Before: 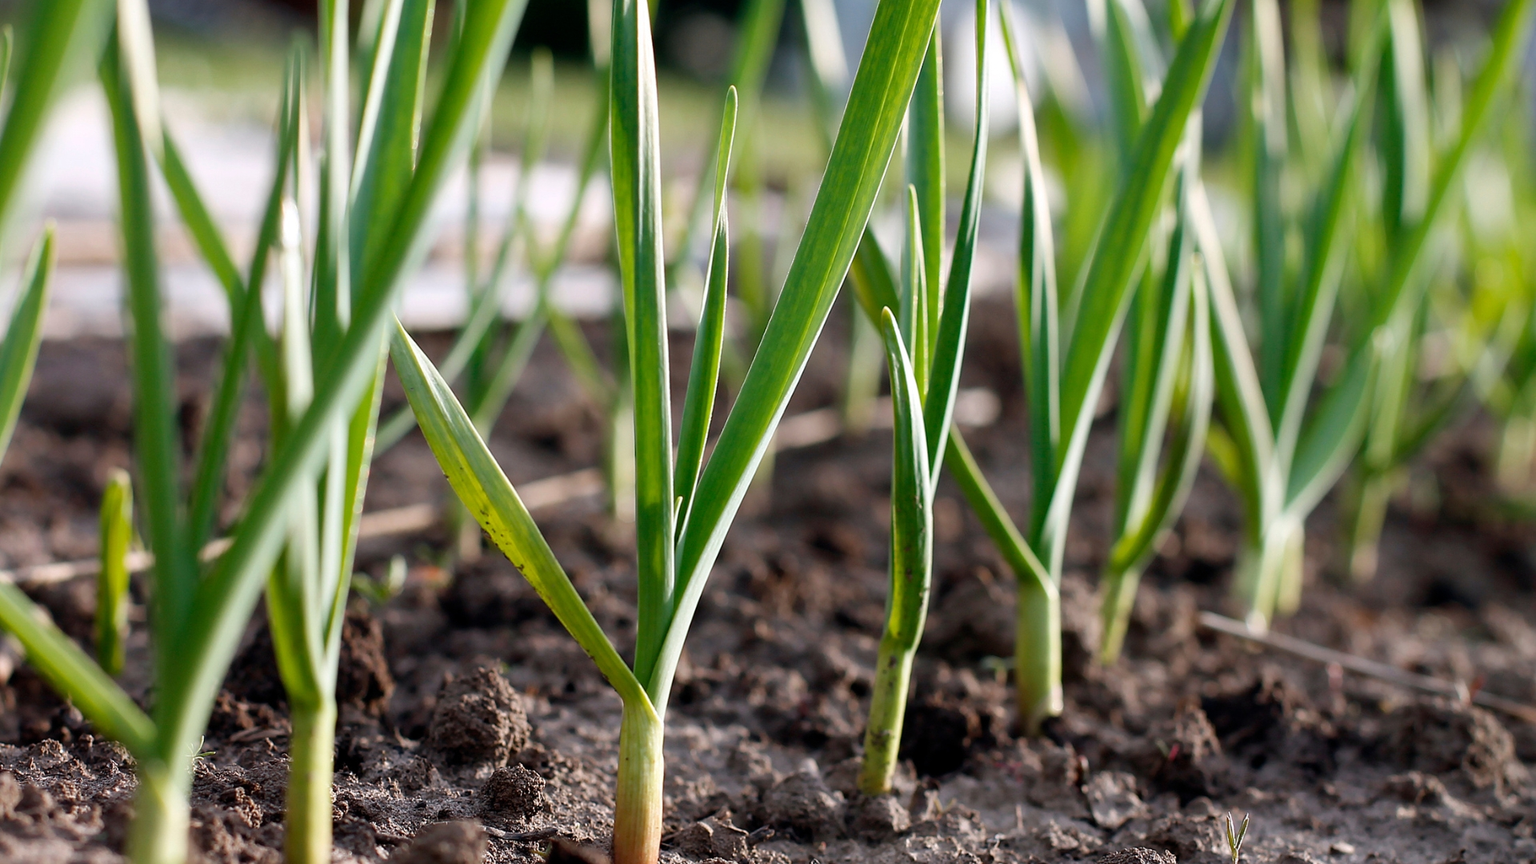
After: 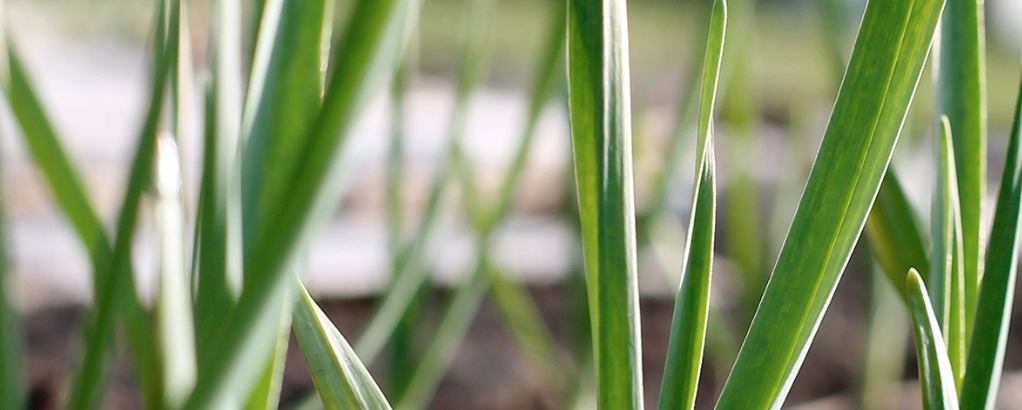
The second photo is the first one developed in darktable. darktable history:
crop: left 10.198%, top 10.684%, right 36.527%, bottom 51.306%
contrast brightness saturation: saturation -0.085
